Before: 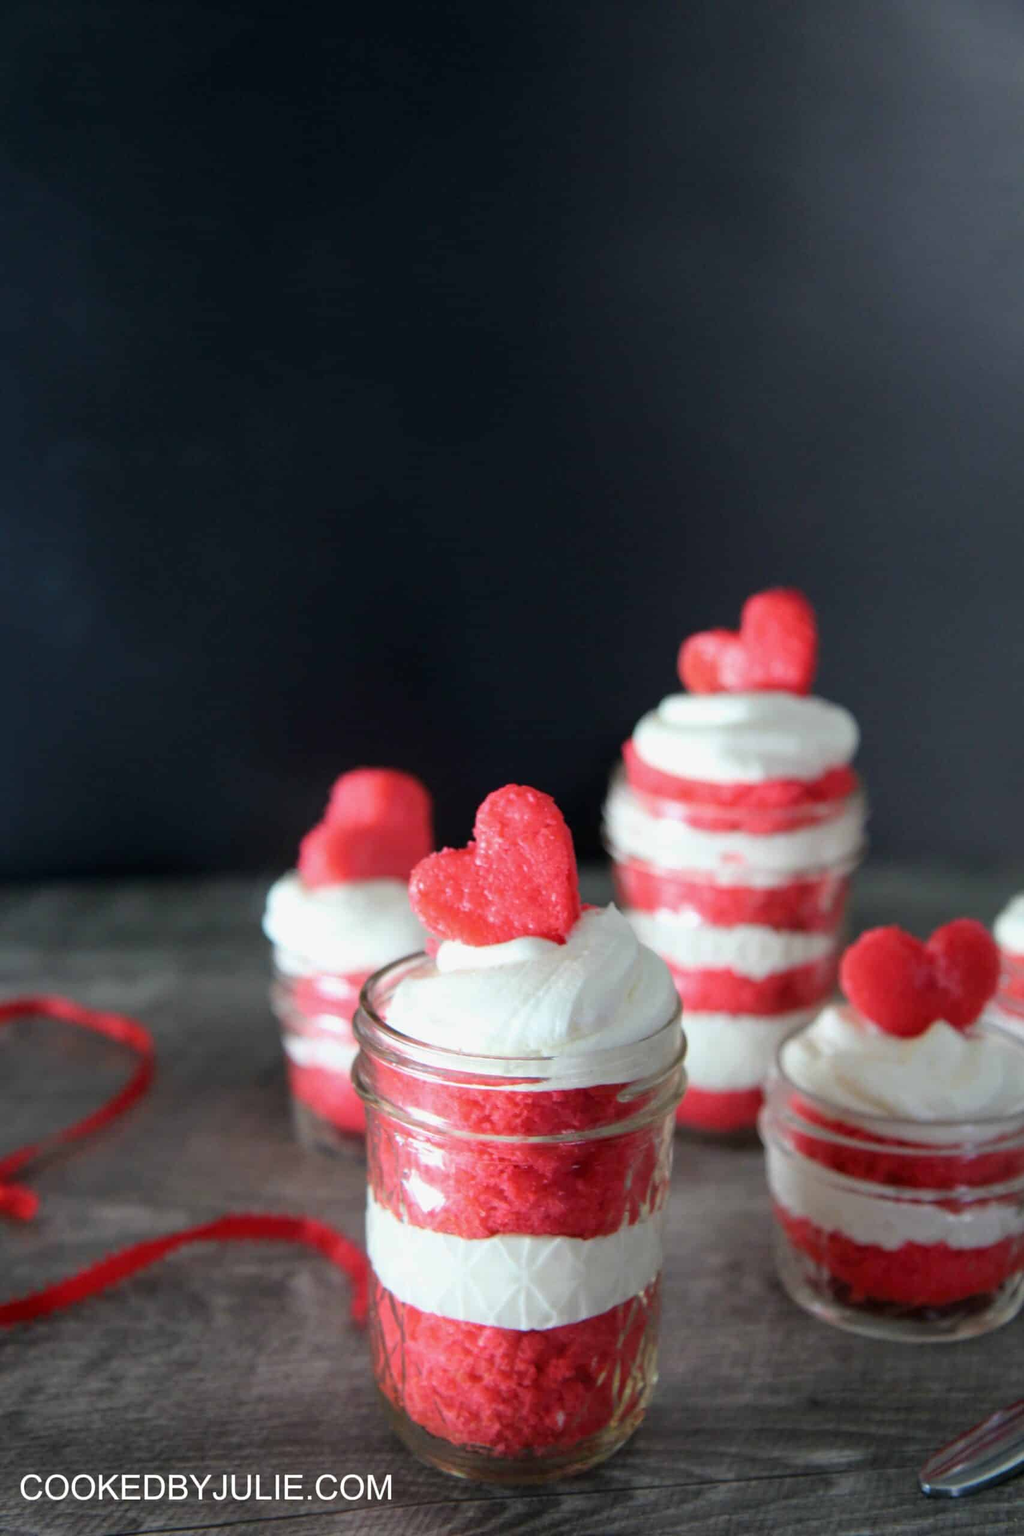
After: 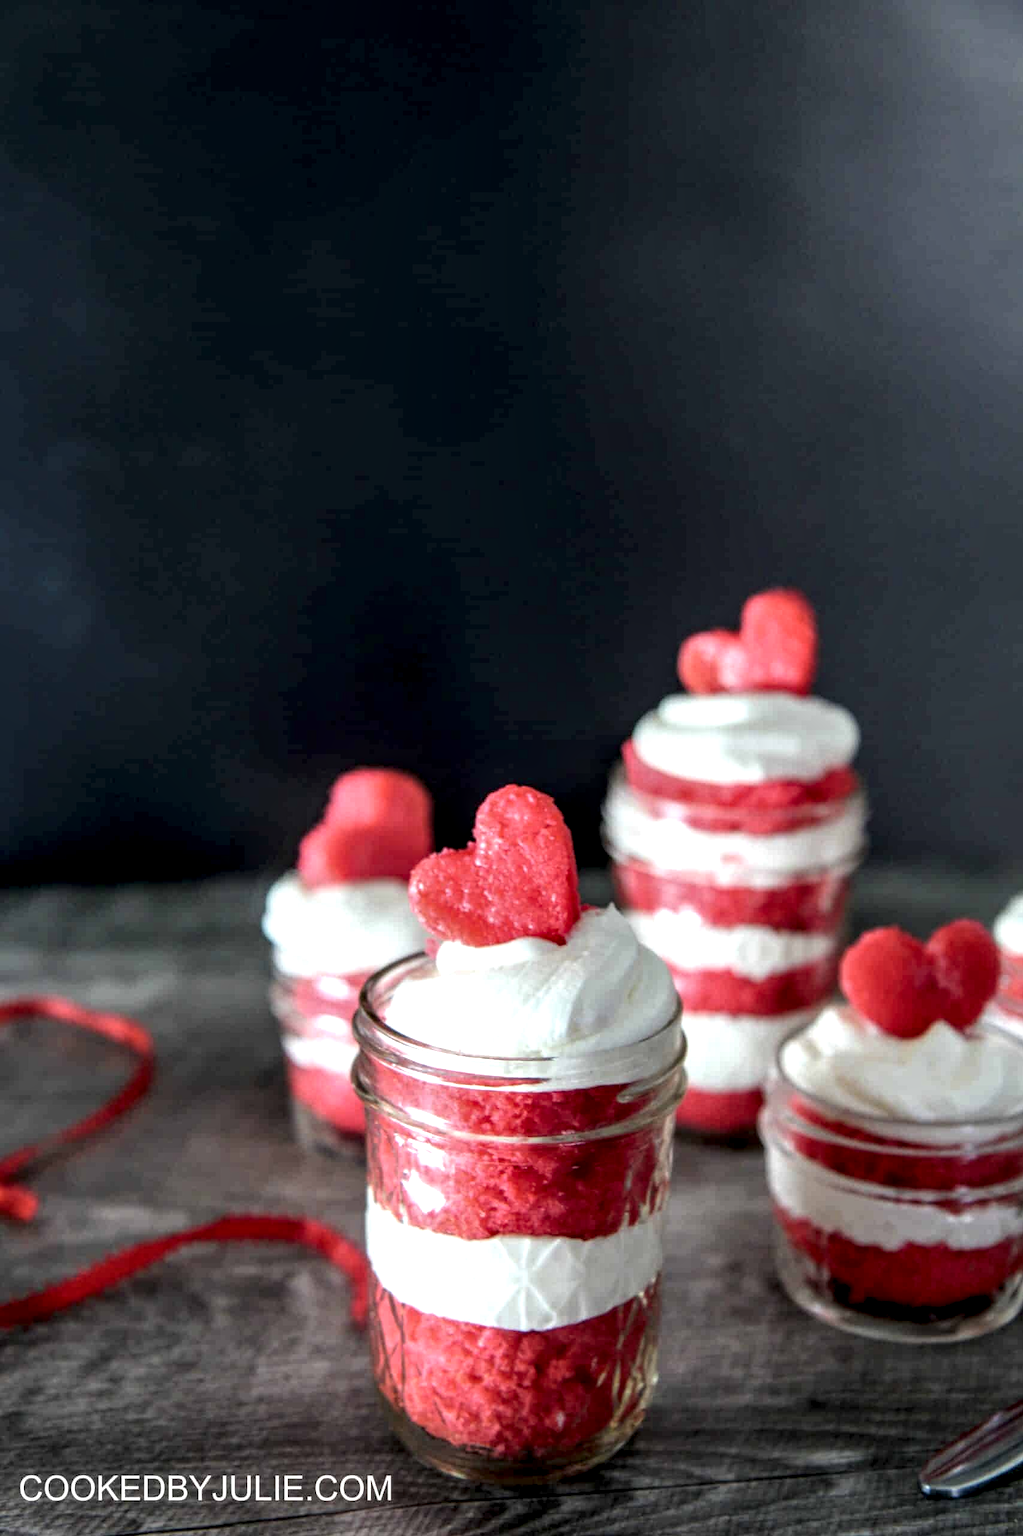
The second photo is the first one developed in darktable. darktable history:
local contrast: highlights 16%, detail 188%
crop and rotate: left 0.08%, bottom 0.008%
